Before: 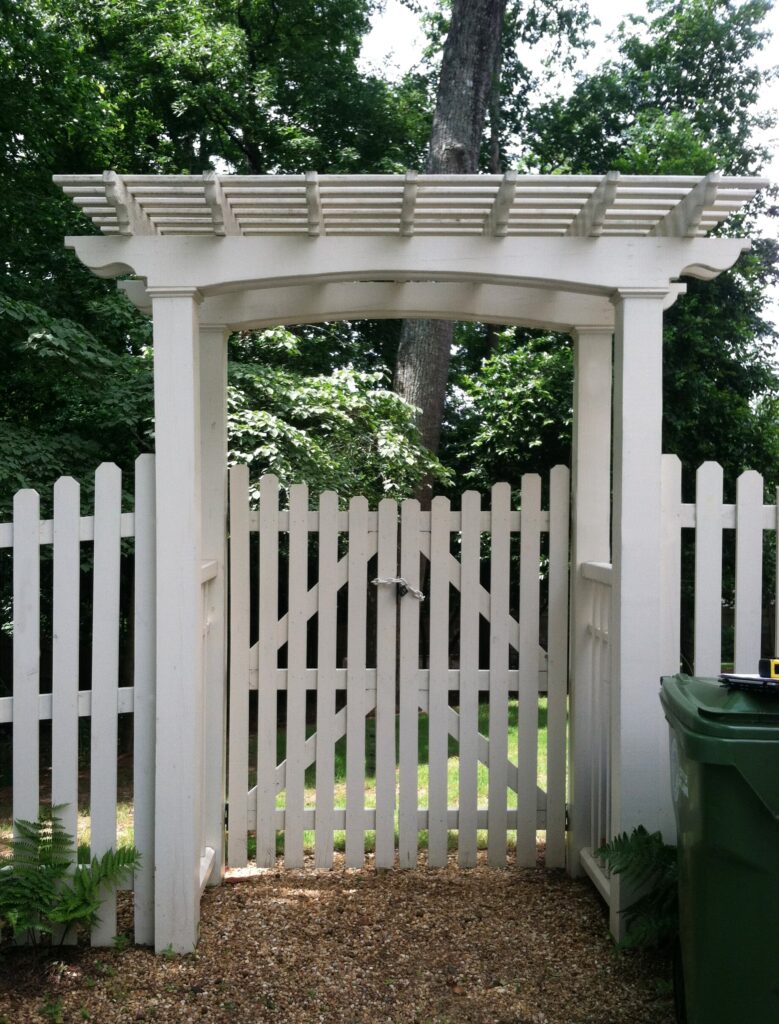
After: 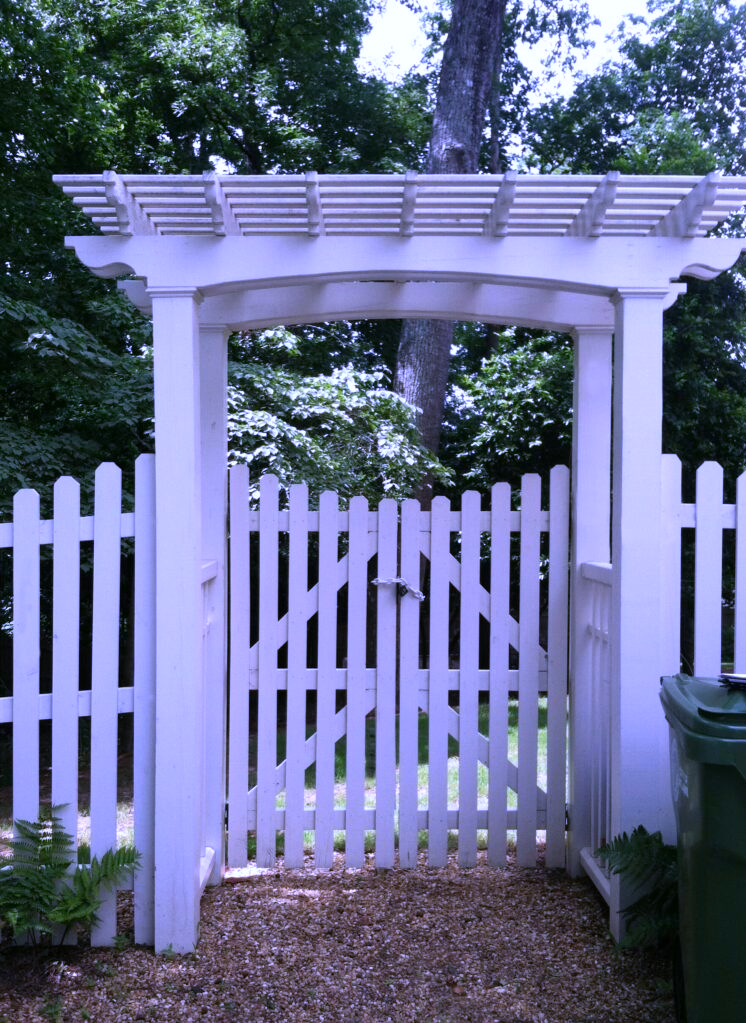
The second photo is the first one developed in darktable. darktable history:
white balance: red 0.98, blue 1.61
crop: right 4.126%, bottom 0.031%
